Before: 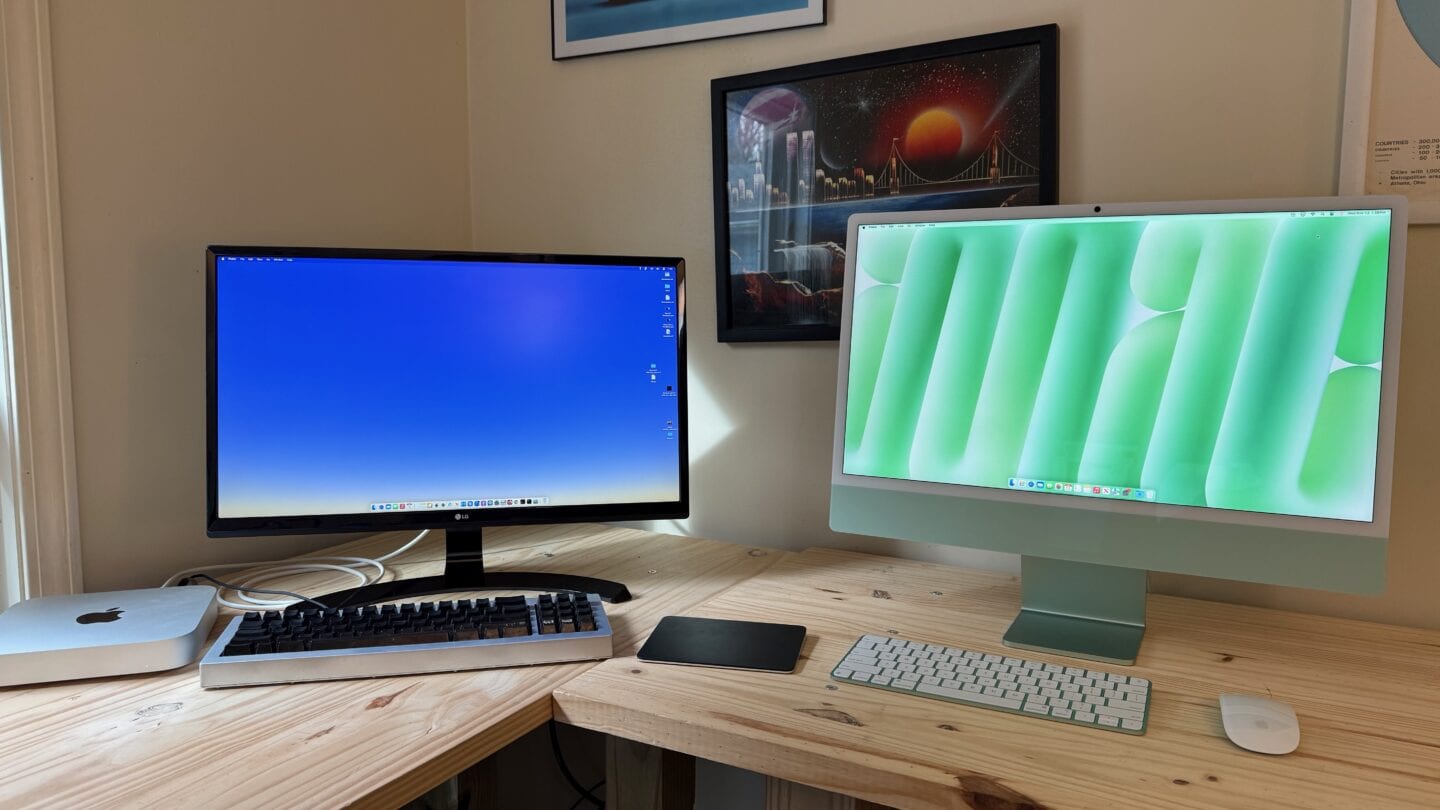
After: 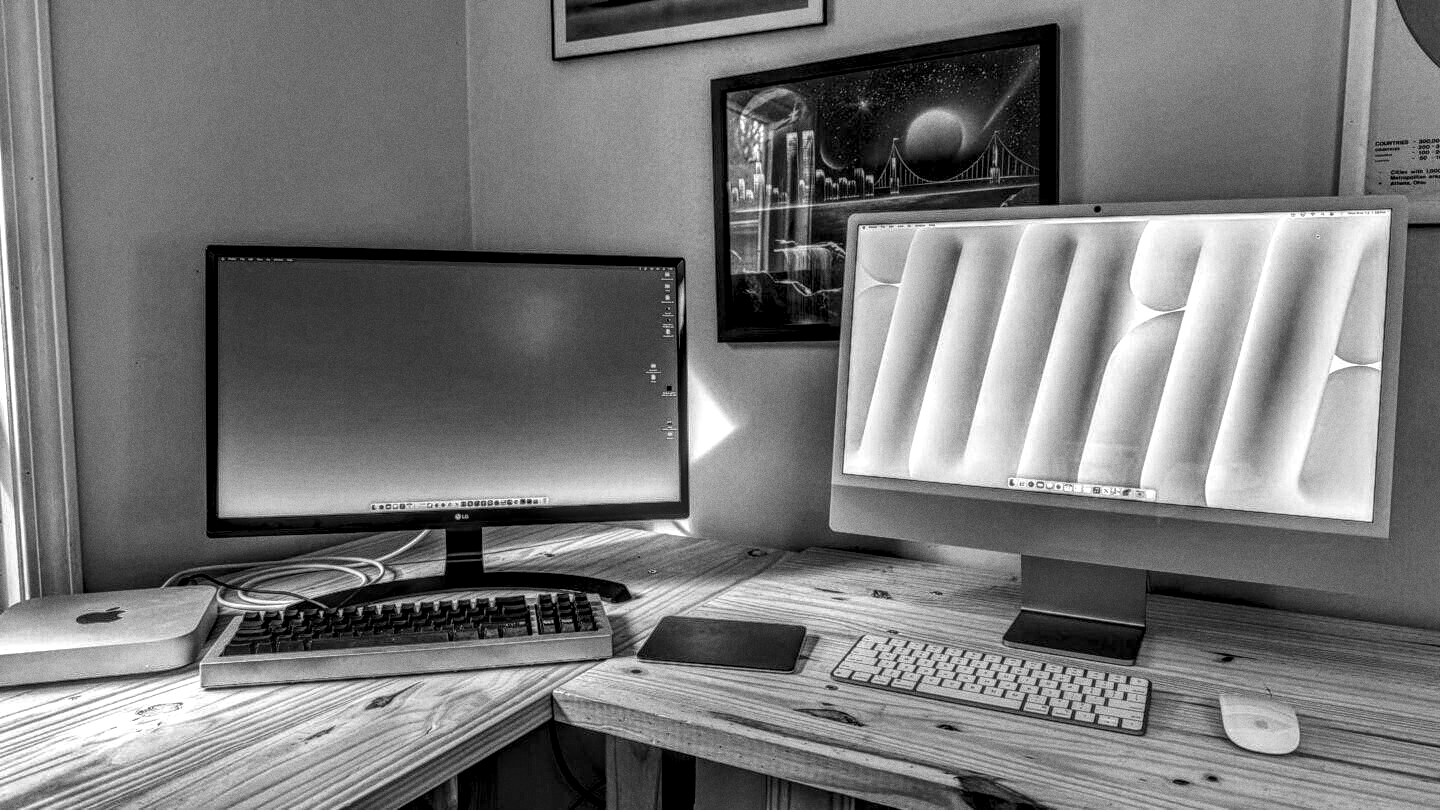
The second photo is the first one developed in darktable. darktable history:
monochrome: on, module defaults
shadows and highlights: radius 108.52, shadows 40.68, highlights -72.88, low approximation 0.01, soften with gaussian
local contrast: highlights 0%, shadows 0%, detail 300%, midtone range 0.3
white balance: red 1.004, blue 1.024
grain: coarseness 0.09 ISO
contrast brightness saturation: contrast 0.11, saturation -0.17
